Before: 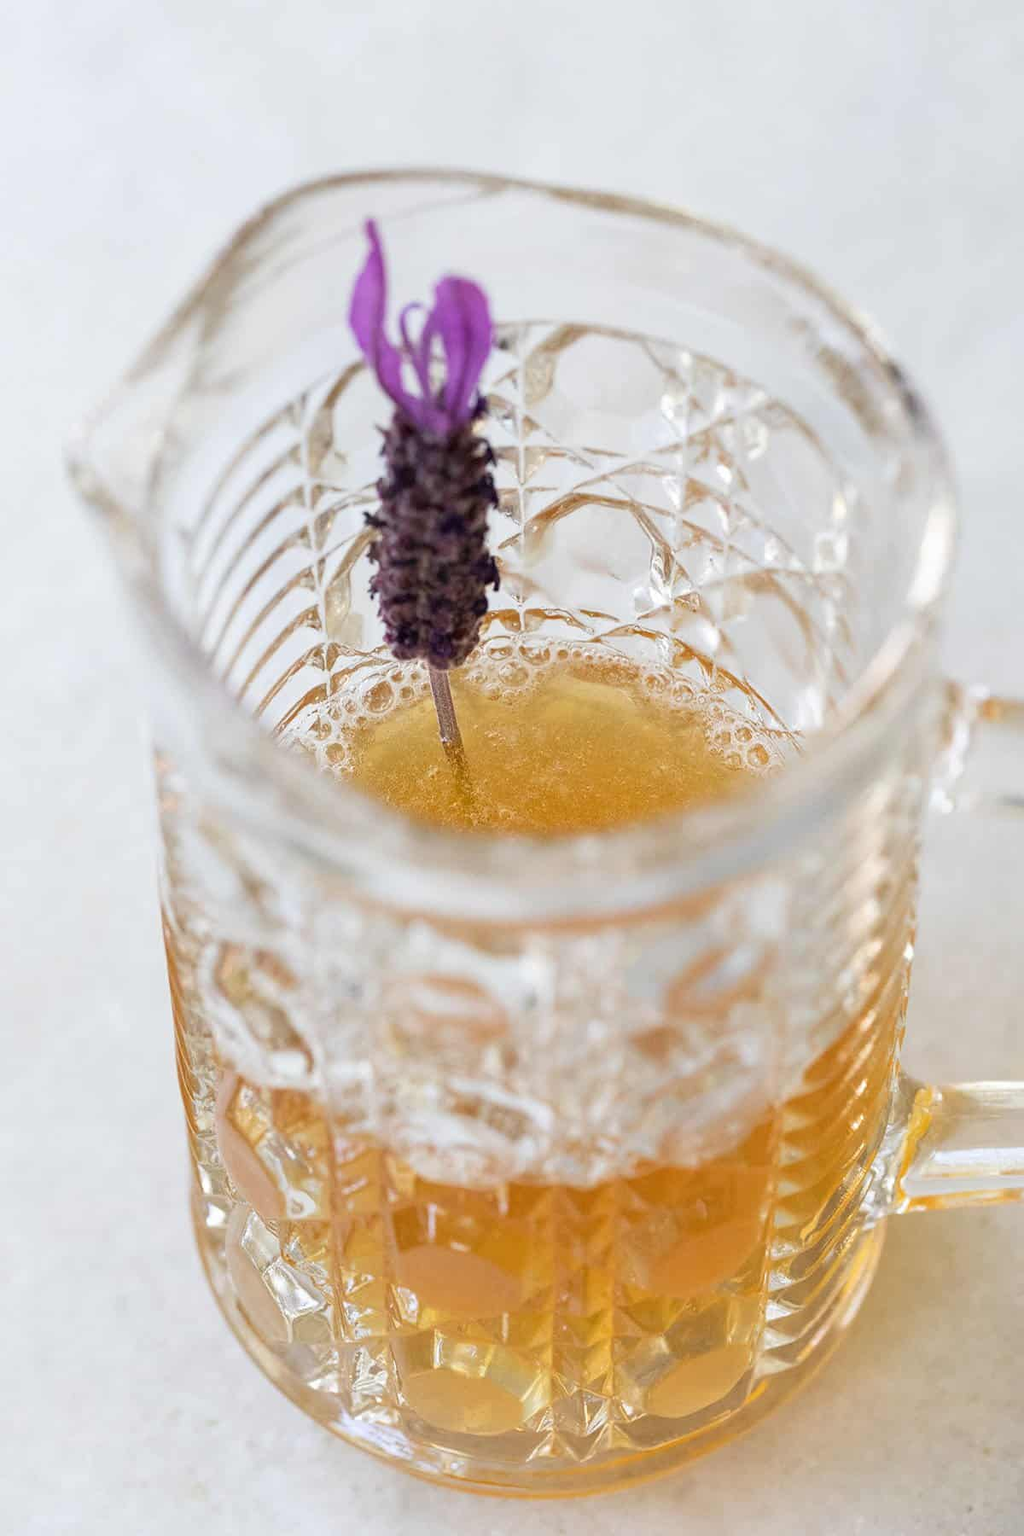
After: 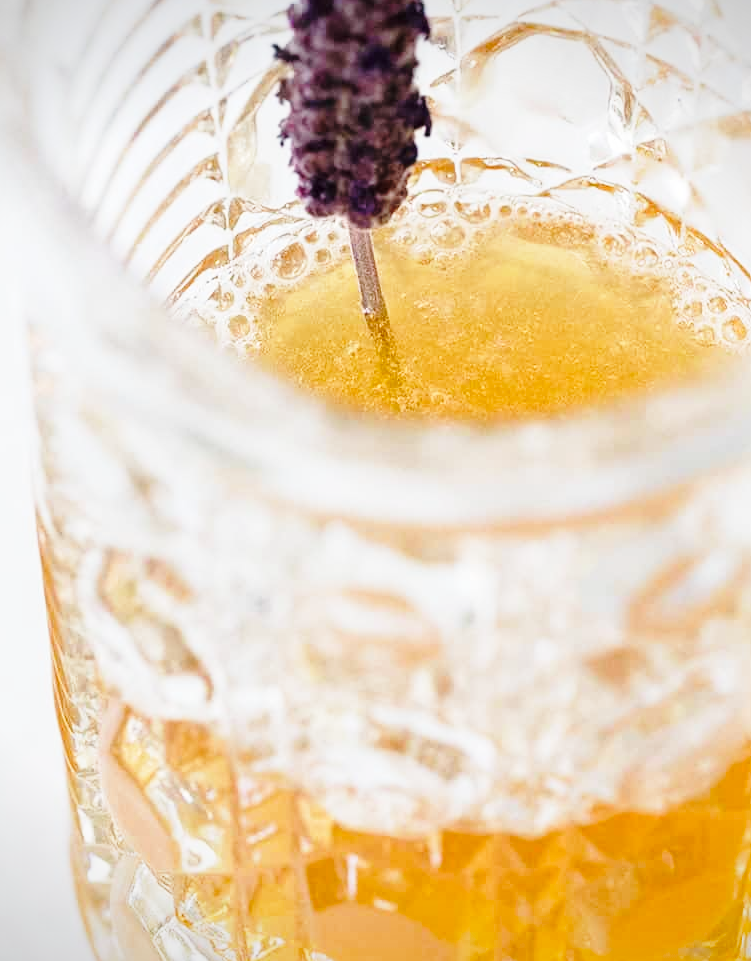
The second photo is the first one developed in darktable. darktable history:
crop: left 12.885%, top 30.899%, right 24.523%, bottom 15.702%
vignetting: fall-off start 99.77%, fall-off radius 70.71%, saturation 0.372, width/height ratio 1.176
base curve: curves: ch0 [(0, 0) (0.028, 0.03) (0.121, 0.232) (0.46, 0.748) (0.859, 0.968) (1, 1)], preserve colors none
